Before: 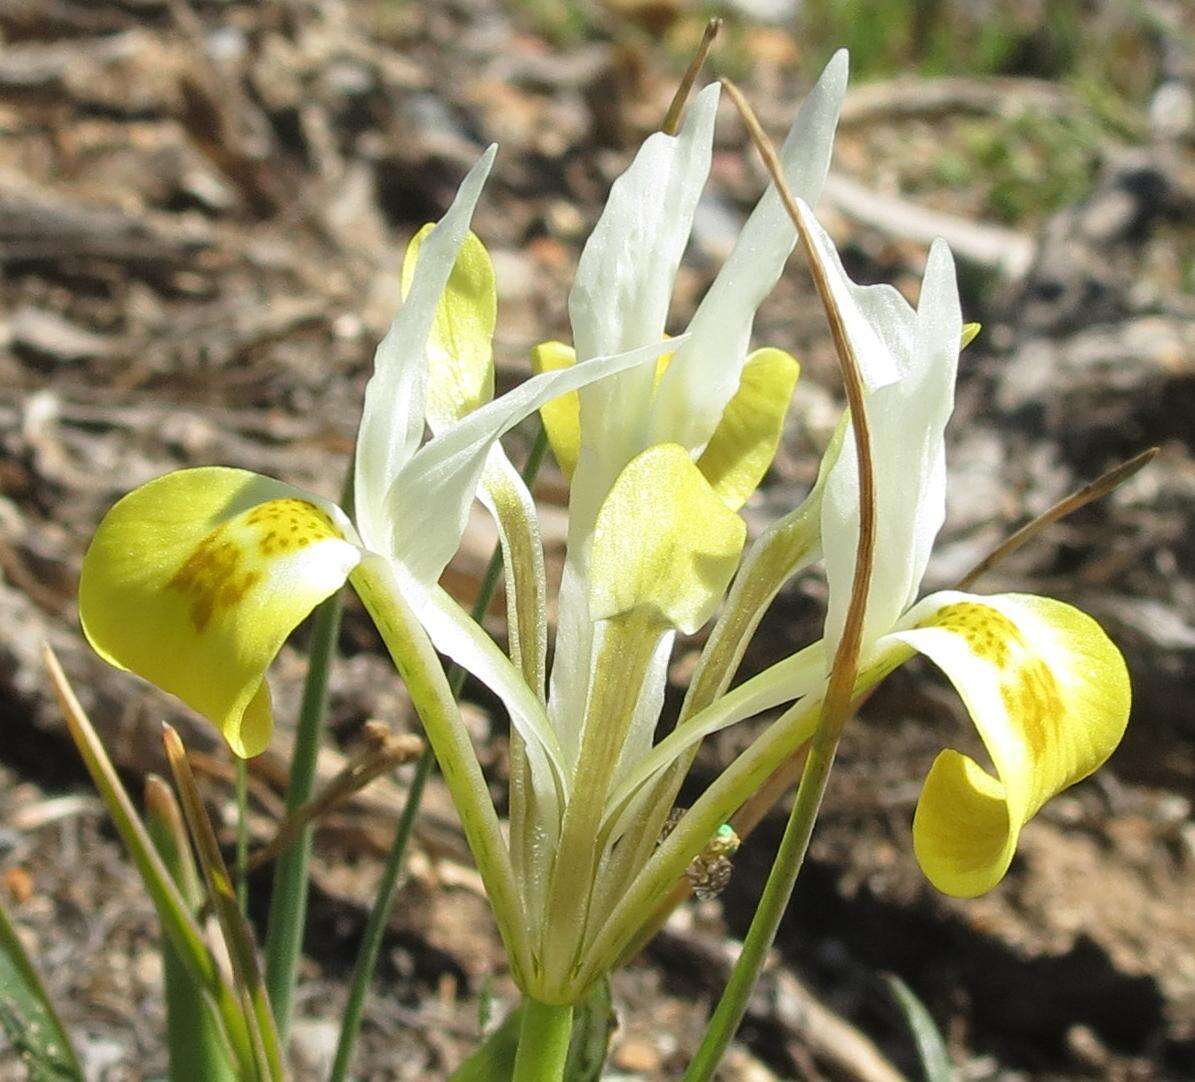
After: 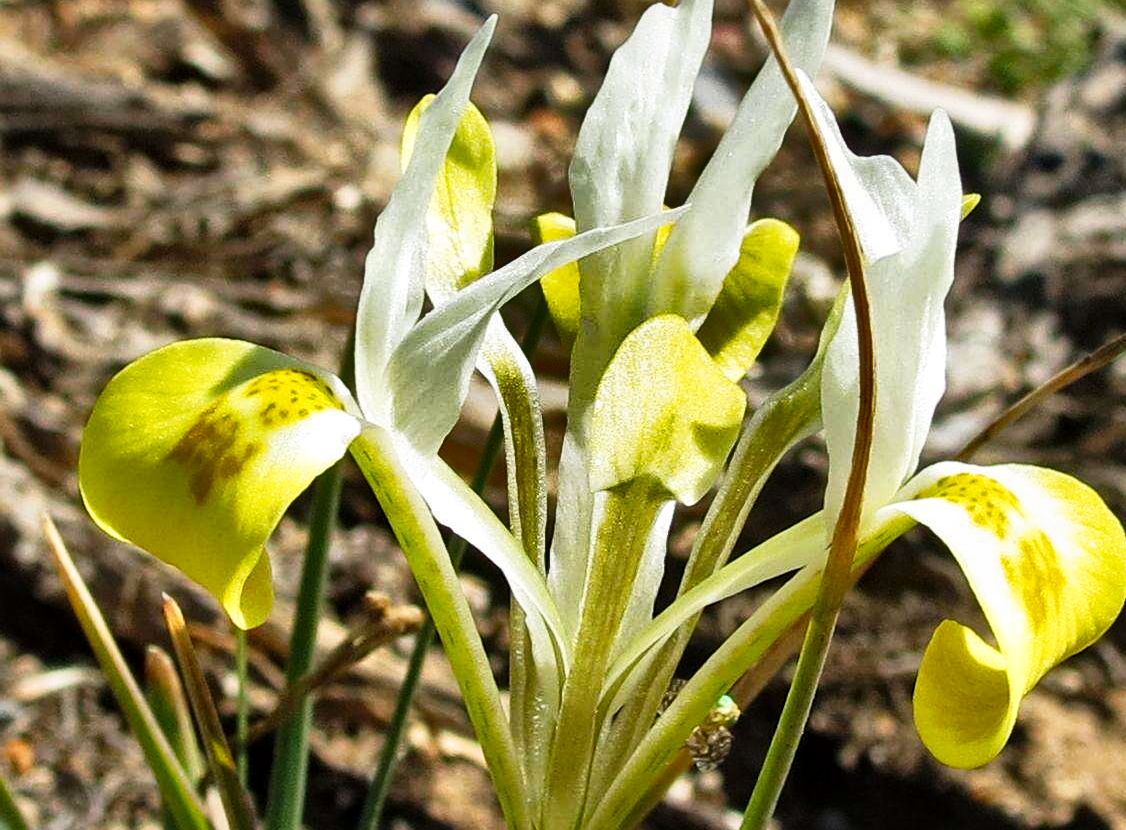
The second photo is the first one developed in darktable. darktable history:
local contrast: mode bilateral grid, contrast 21, coarseness 51, detail 141%, midtone range 0.2
color correction: highlights b* 0.039
haze removal: compatibility mode true, adaptive false
tone equalizer: on, module defaults
crop and rotate: angle 0.042°, top 11.966%, right 5.628%, bottom 11.192%
tone curve: curves: ch0 [(0, 0) (0.059, 0.027) (0.178, 0.105) (0.292, 0.233) (0.485, 0.472) (0.837, 0.887) (1, 0.983)]; ch1 [(0, 0) (0.23, 0.166) (0.34, 0.298) (0.371, 0.334) (0.435, 0.413) (0.477, 0.469) (0.499, 0.498) (0.534, 0.551) (0.56, 0.585) (0.754, 0.801) (1, 1)]; ch2 [(0, 0) (0.431, 0.414) (0.498, 0.503) (0.524, 0.531) (0.568, 0.567) (0.6, 0.597) (0.65, 0.651) (0.752, 0.764) (1, 1)], preserve colors none
shadows and highlights: shadows 17.89, highlights -83.13, highlights color adjustment 41.3%, soften with gaussian
exposure: compensate highlight preservation false
